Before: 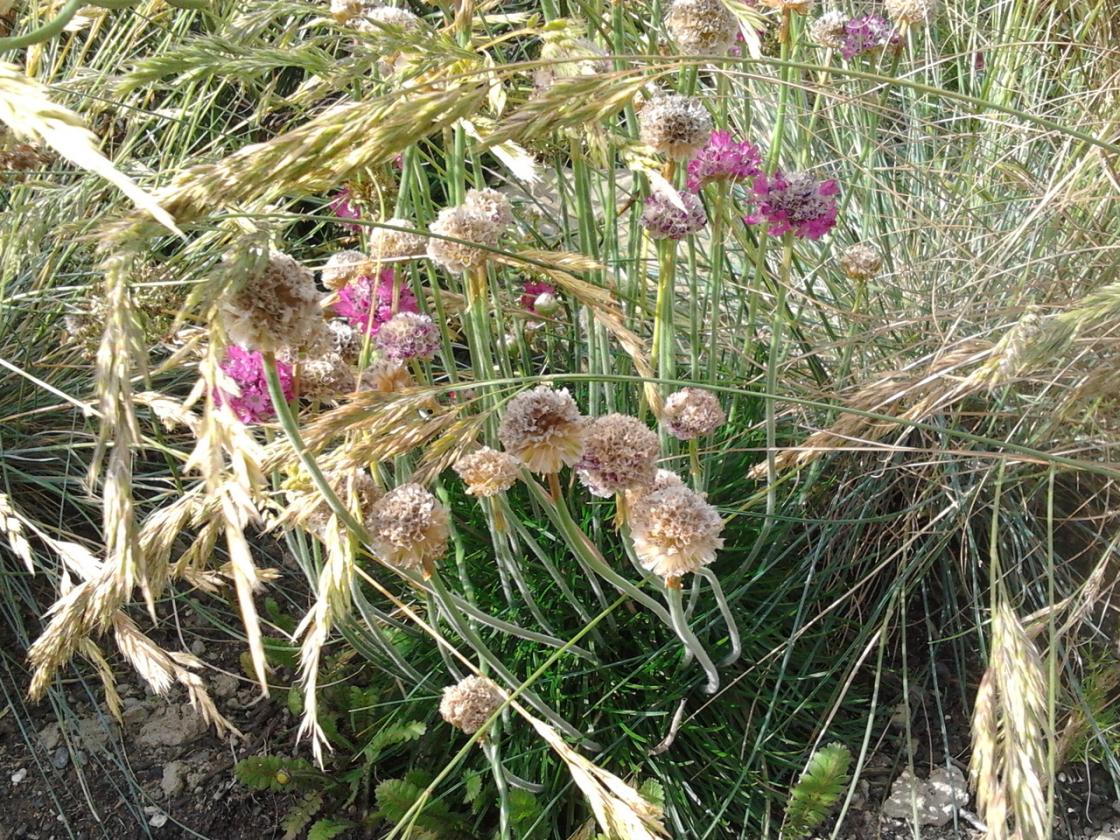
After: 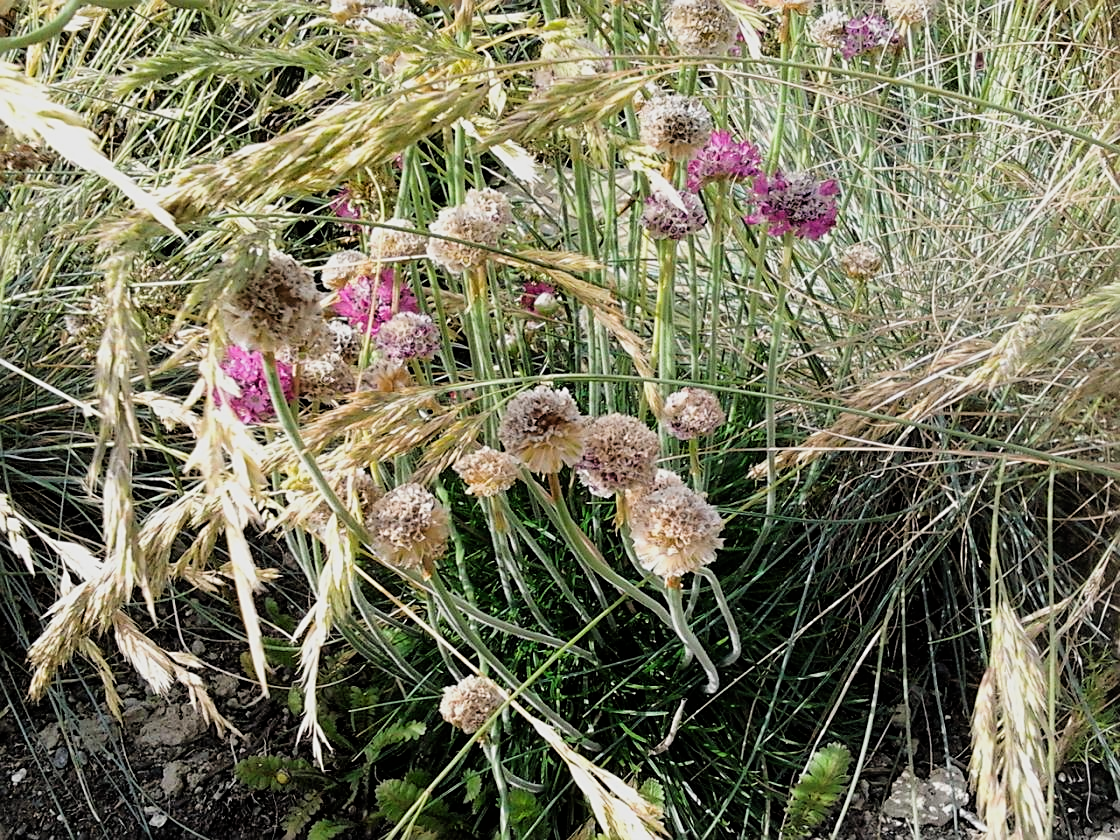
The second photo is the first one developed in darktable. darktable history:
color balance rgb: perceptual saturation grading › global saturation 0.743%, global vibrance 12.595%
sharpen: on, module defaults
filmic rgb: black relative exposure -5.08 EV, white relative exposure 3.51 EV, hardness 3.17, contrast 1.185, highlights saturation mix -49.54%
